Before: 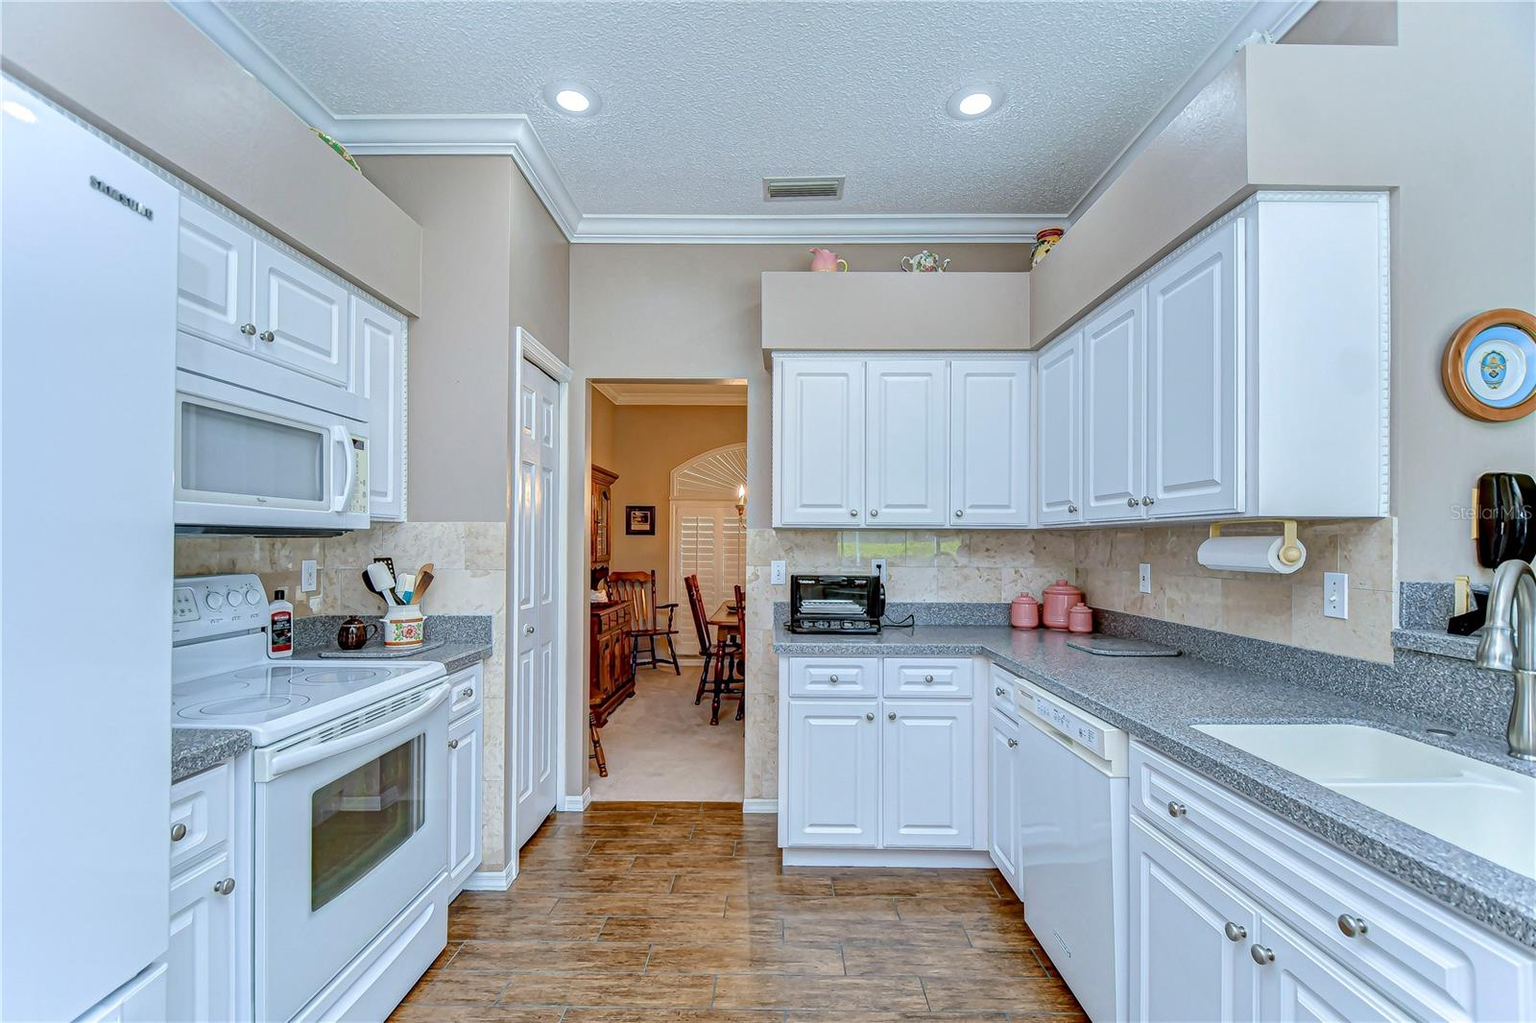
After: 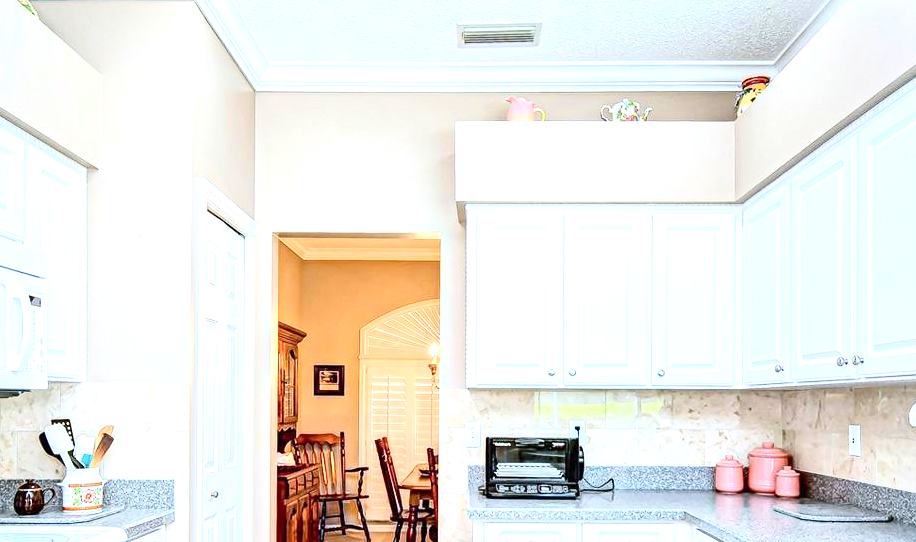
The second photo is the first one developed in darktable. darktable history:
exposure: exposure 0.946 EV, compensate exposure bias true, compensate highlight preservation false
crop: left 21.144%, top 15.22%, right 21.551%, bottom 33.89%
contrast brightness saturation: contrast 0.239, brightness 0.094
